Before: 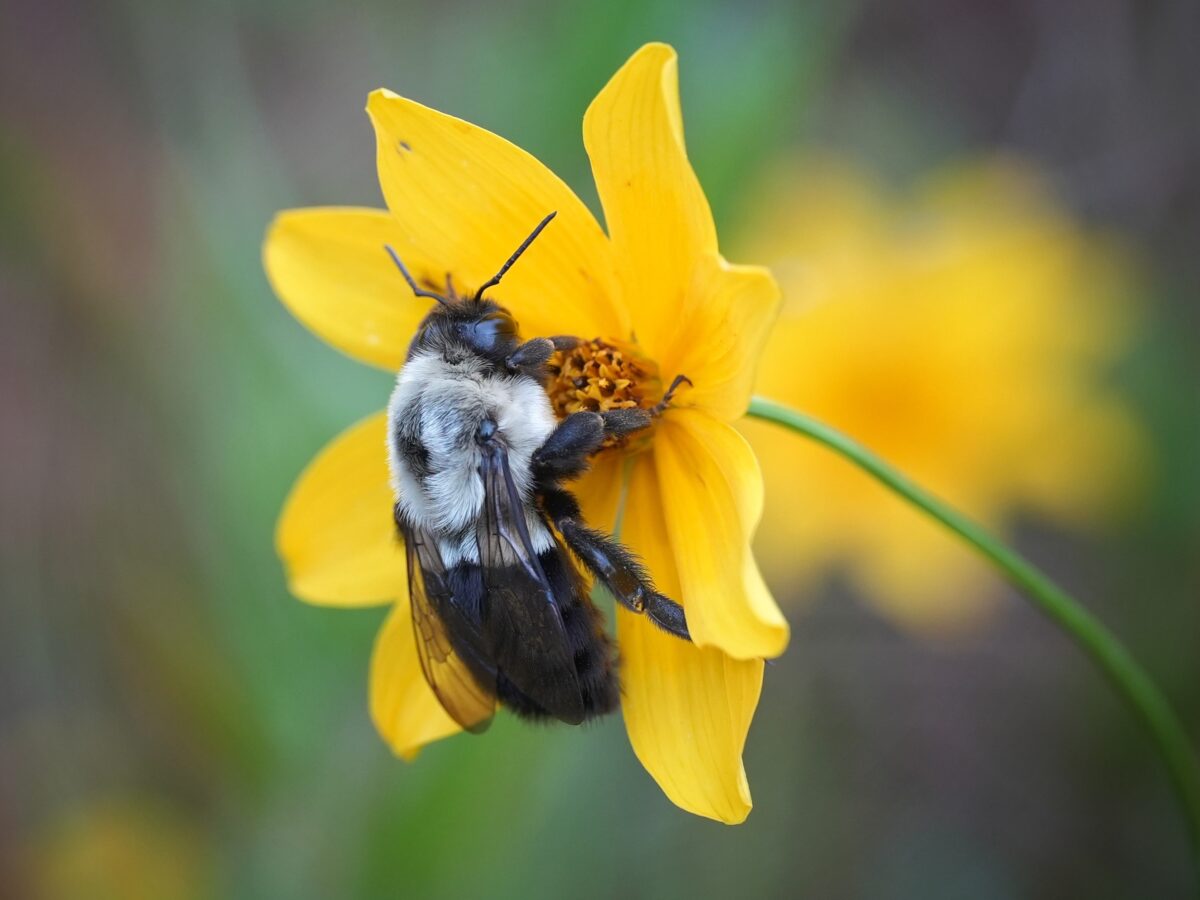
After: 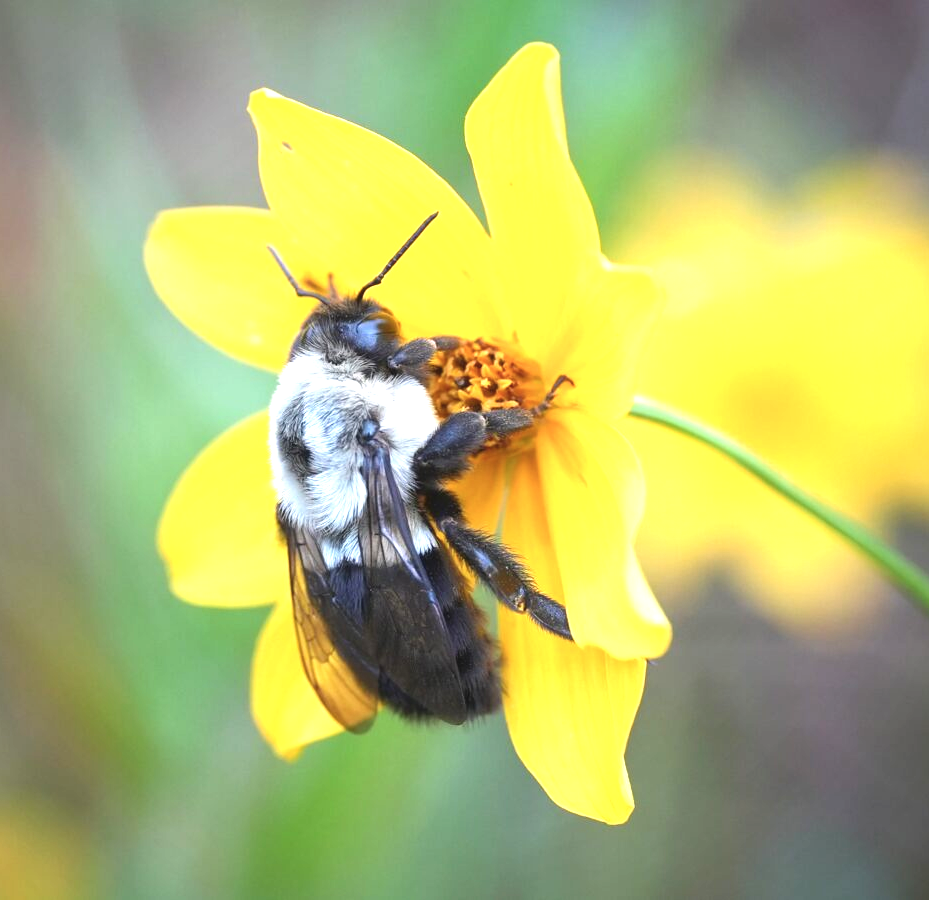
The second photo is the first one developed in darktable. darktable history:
color calibration: illuminant same as pipeline (D50), adaptation none (bypass), gamut compression 1.72
crop: left 9.88%, right 12.664%
exposure: black level correction -0.002, exposure 1.115 EV, compensate highlight preservation false
